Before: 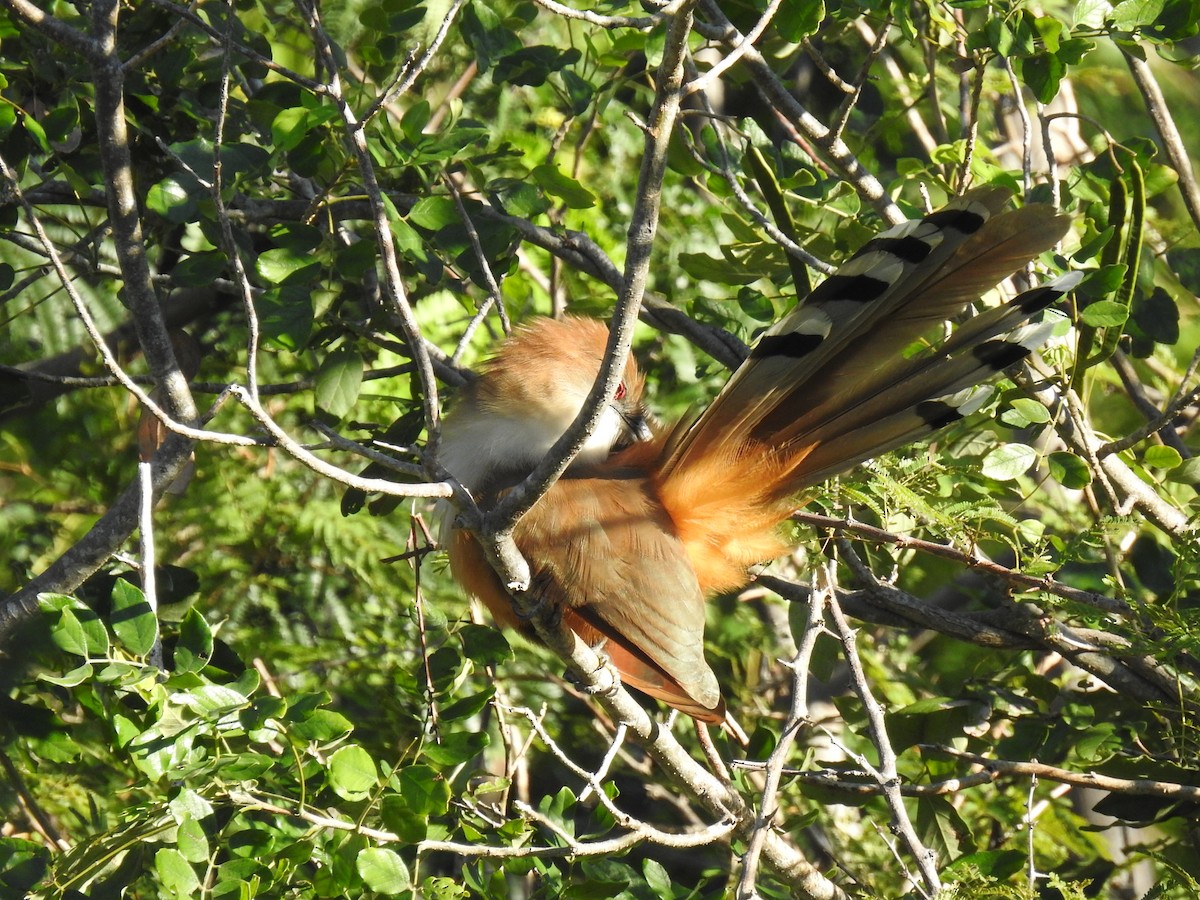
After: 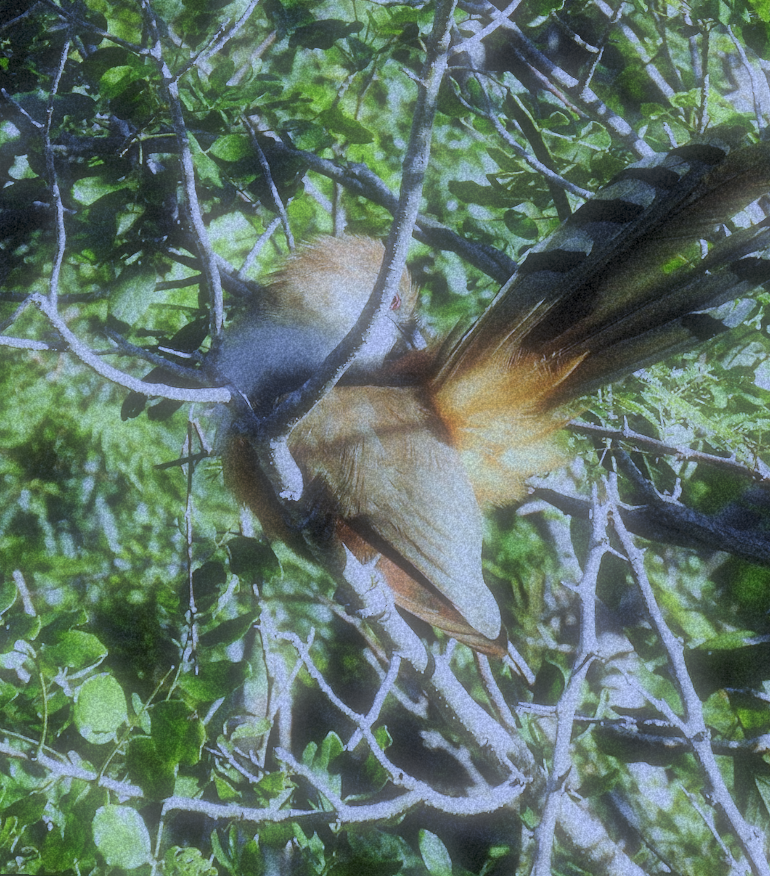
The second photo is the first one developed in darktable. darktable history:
filmic rgb: black relative exposure -7.15 EV, white relative exposure 5.36 EV, hardness 3.02
rotate and perspective: rotation 0.72°, lens shift (vertical) -0.352, lens shift (horizontal) -0.051, crop left 0.152, crop right 0.859, crop top 0.019, crop bottom 0.964
grain: coarseness 46.9 ISO, strength 50.21%, mid-tones bias 0%
crop: left 9.88%, right 12.664%
soften: size 60.24%, saturation 65.46%, brightness 0.506 EV, mix 25.7%
white balance: red 0.766, blue 1.537
